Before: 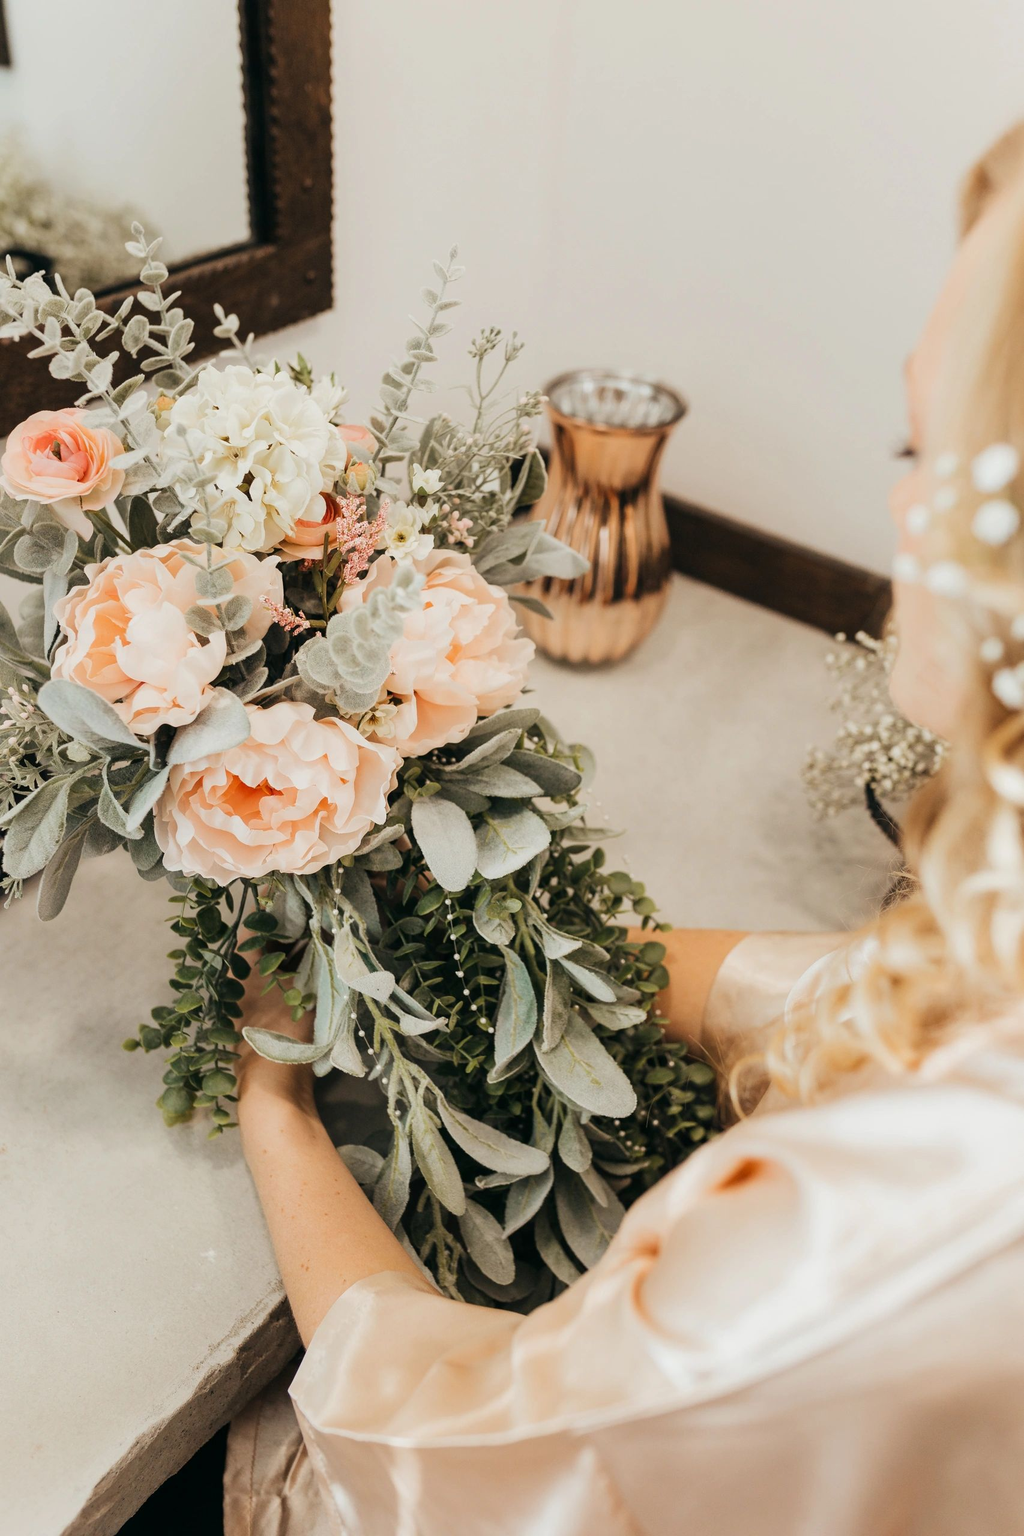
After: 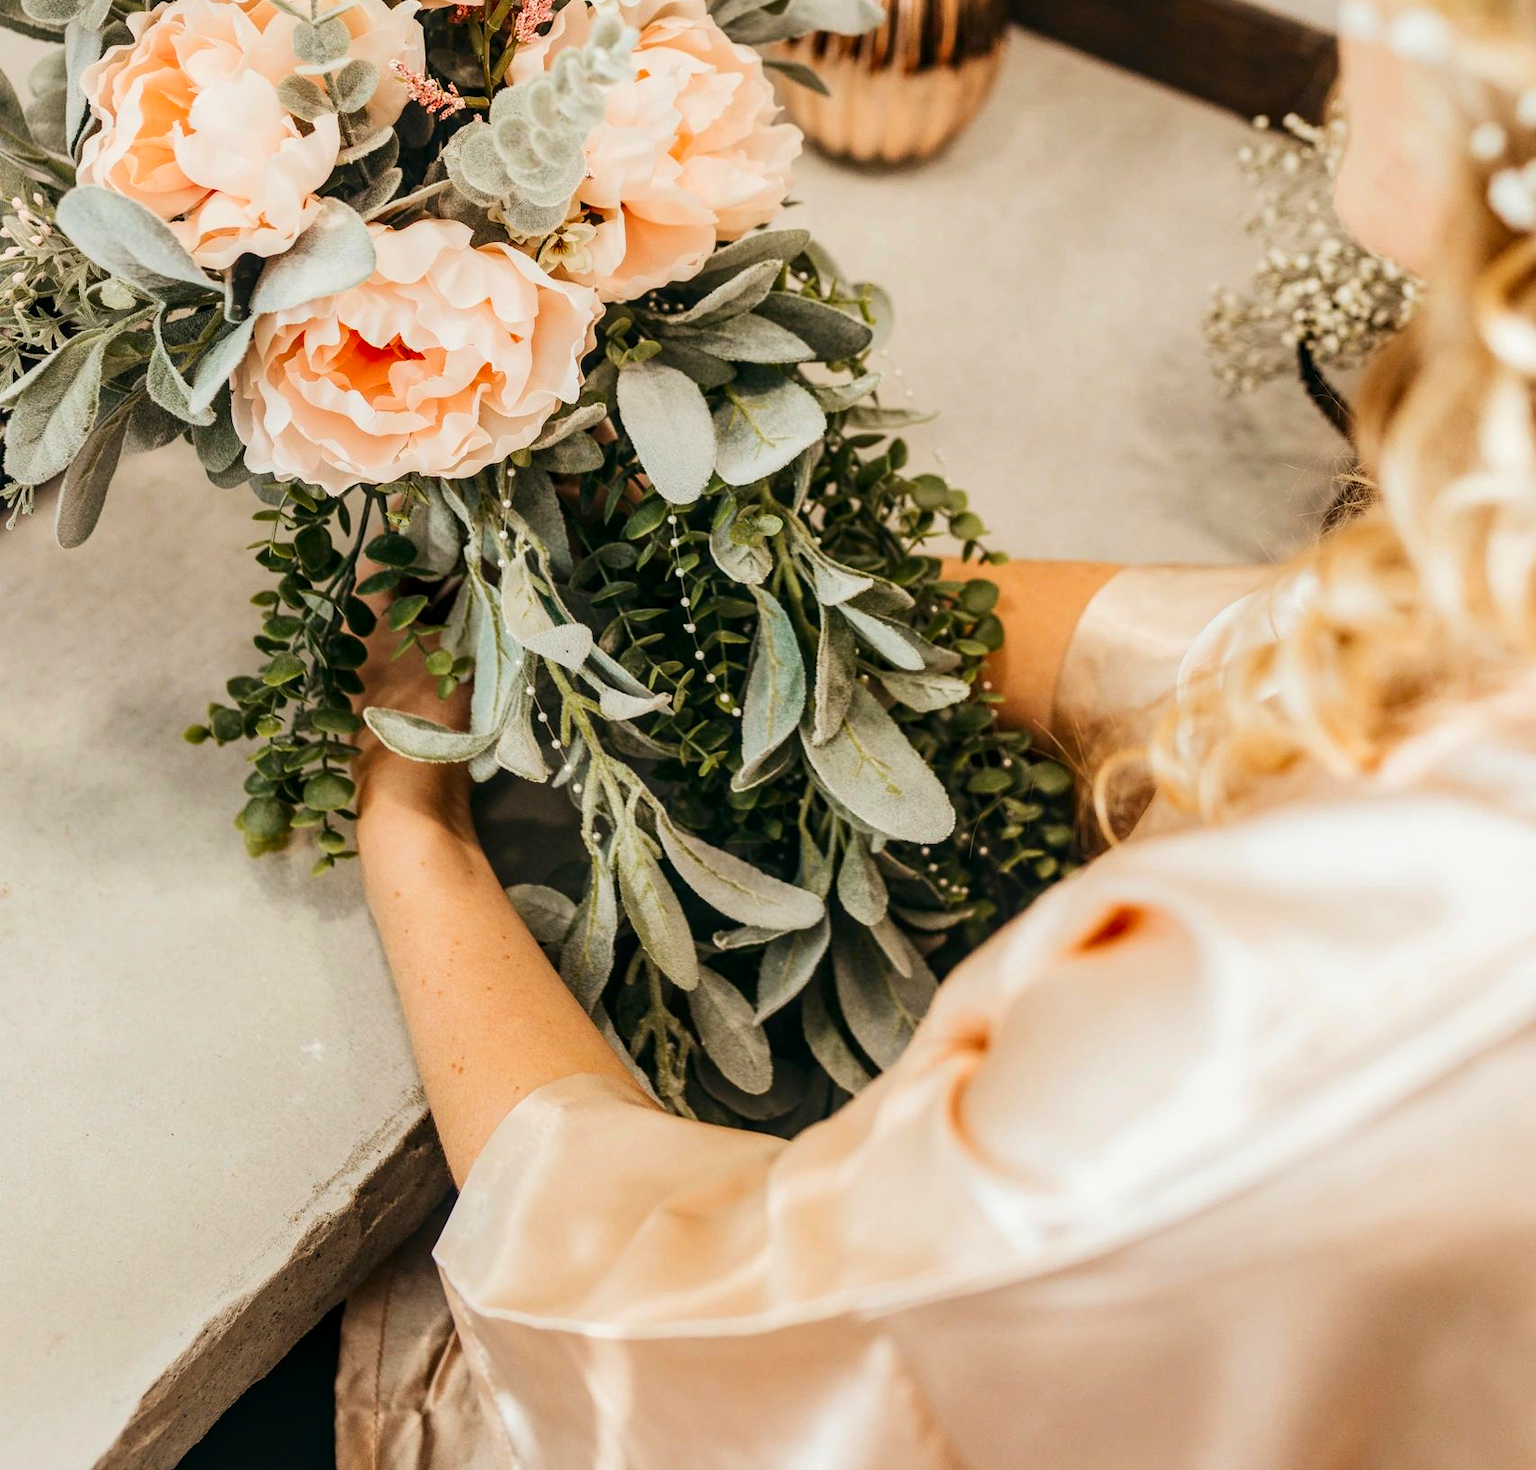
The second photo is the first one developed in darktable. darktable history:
contrast brightness saturation: contrast 0.16, saturation 0.315
local contrast: on, module defaults
crop and rotate: top 36.199%
tone equalizer: on, module defaults
